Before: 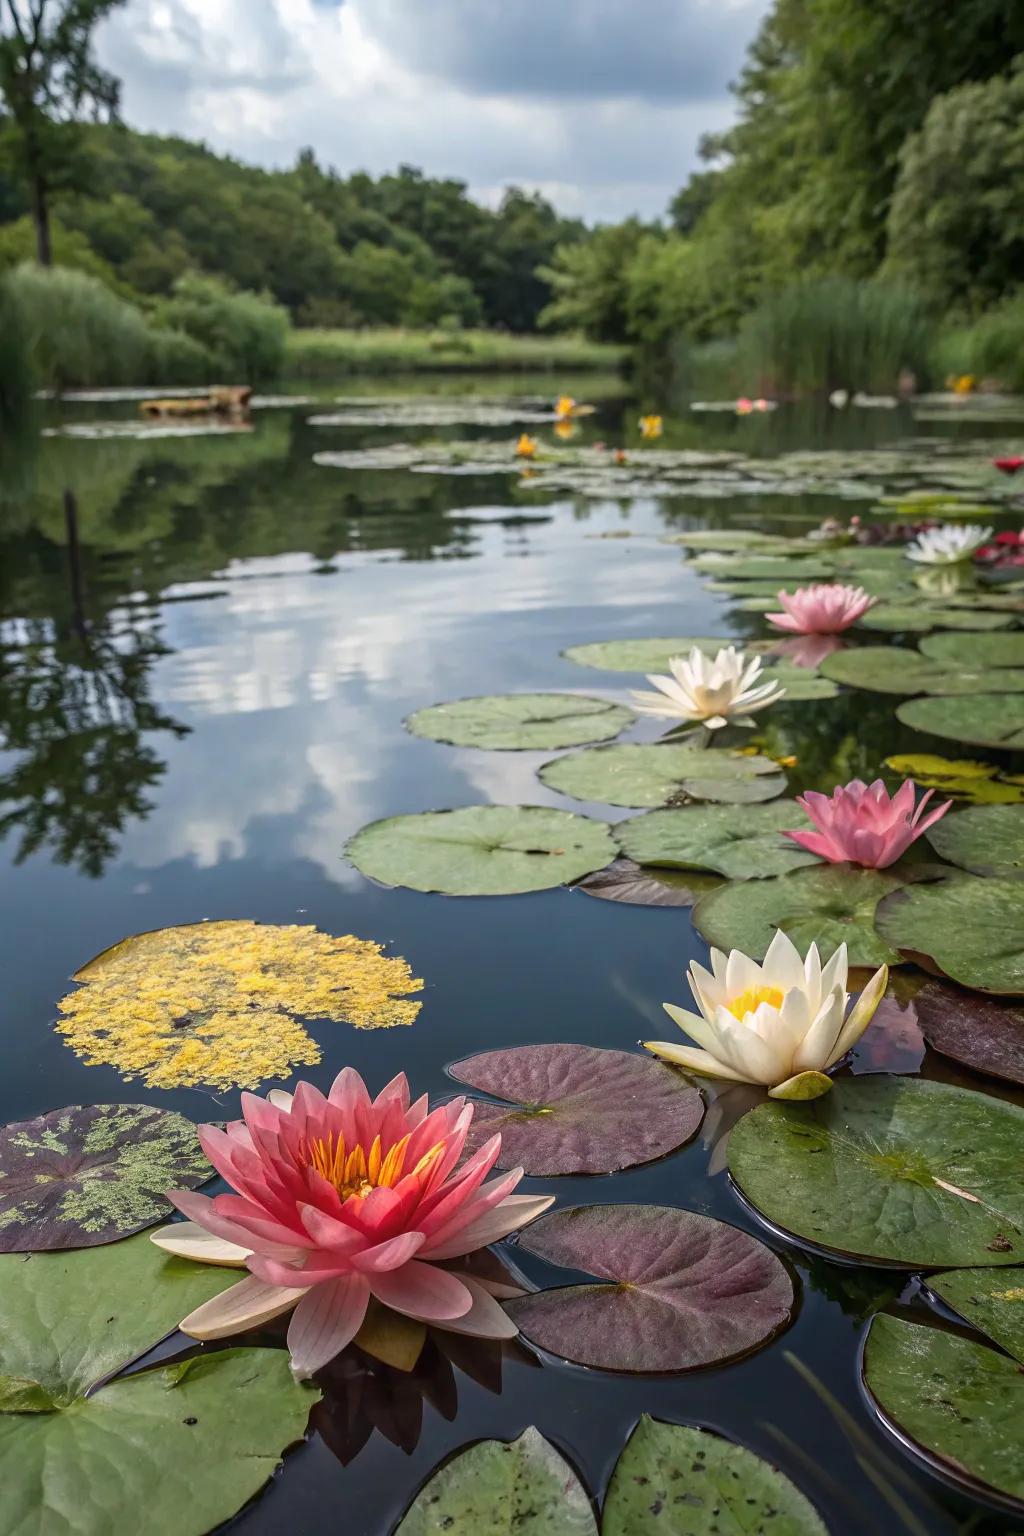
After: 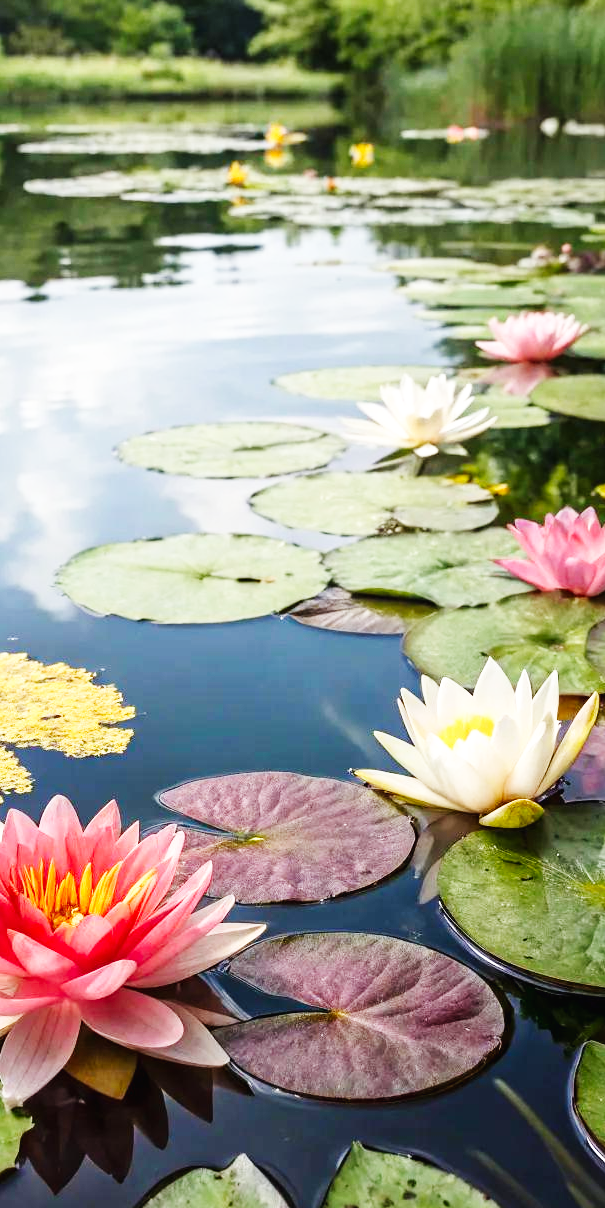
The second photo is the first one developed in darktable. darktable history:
base curve: curves: ch0 [(0, 0.003) (0.001, 0.002) (0.006, 0.004) (0.02, 0.022) (0.048, 0.086) (0.094, 0.234) (0.162, 0.431) (0.258, 0.629) (0.385, 0.8) (0.548, 0.918) (0.751, 0.988) (1, 1)], preserve colors none
crop and rotate: left 28.256%, top 17.734%, right 12.656%, bottom 3.573%
